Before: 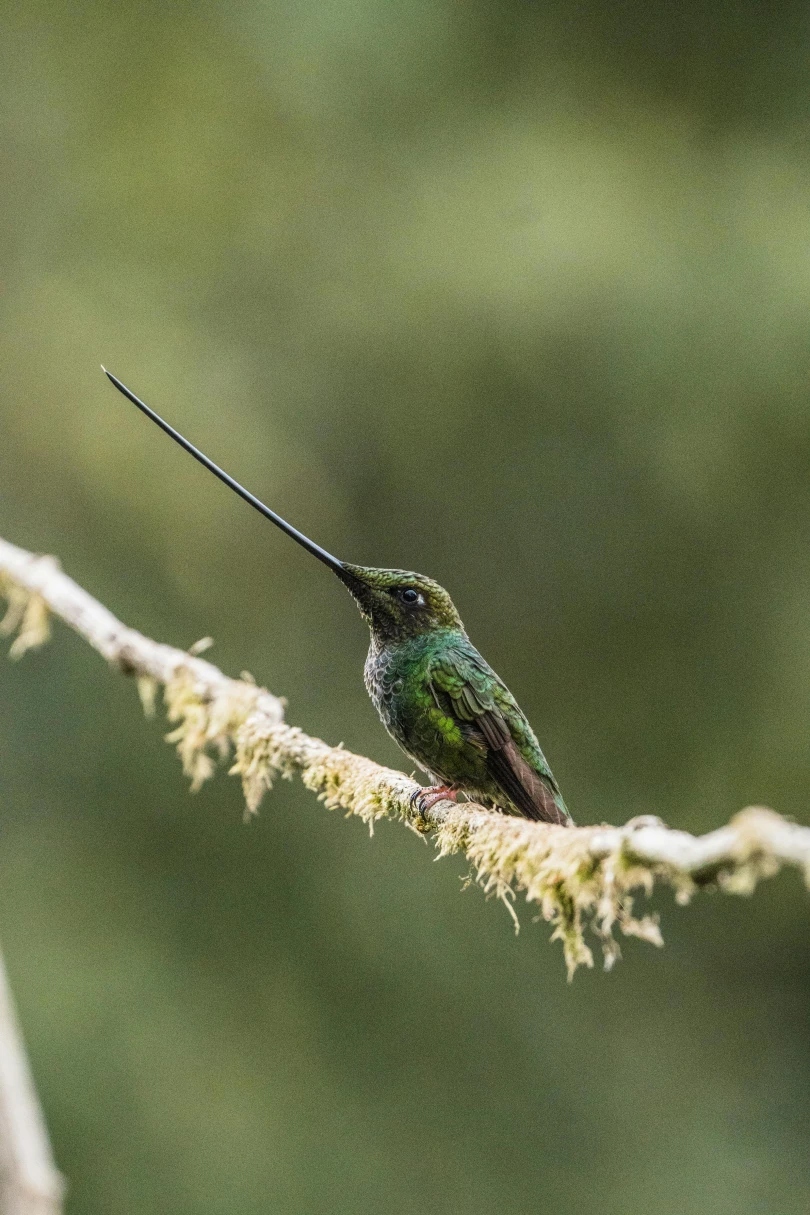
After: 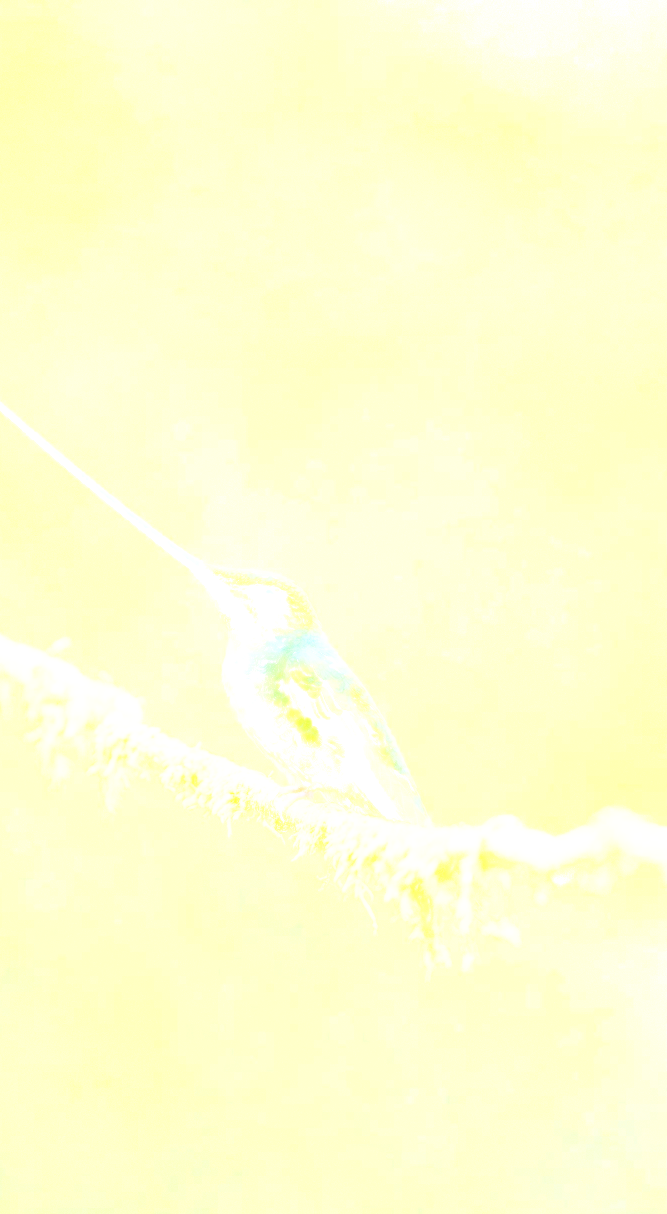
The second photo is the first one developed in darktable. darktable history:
base curve: curves: ch0 [(0, 0.003) (0.001, 0.002) (0.006, 0.004) (0.02, 0.022) (0.048, 0.086) (0.094, 0.234) (0.162, 0.431) (0.258, 0.629) (0.385, 0.8) (0.548, 0.918) (0.751, 0.988) (1, 1)], preserve colors none
bloom: size 85%, threshold 5%, strength 85%
crop: left 17.582%, bottom 0.031%
